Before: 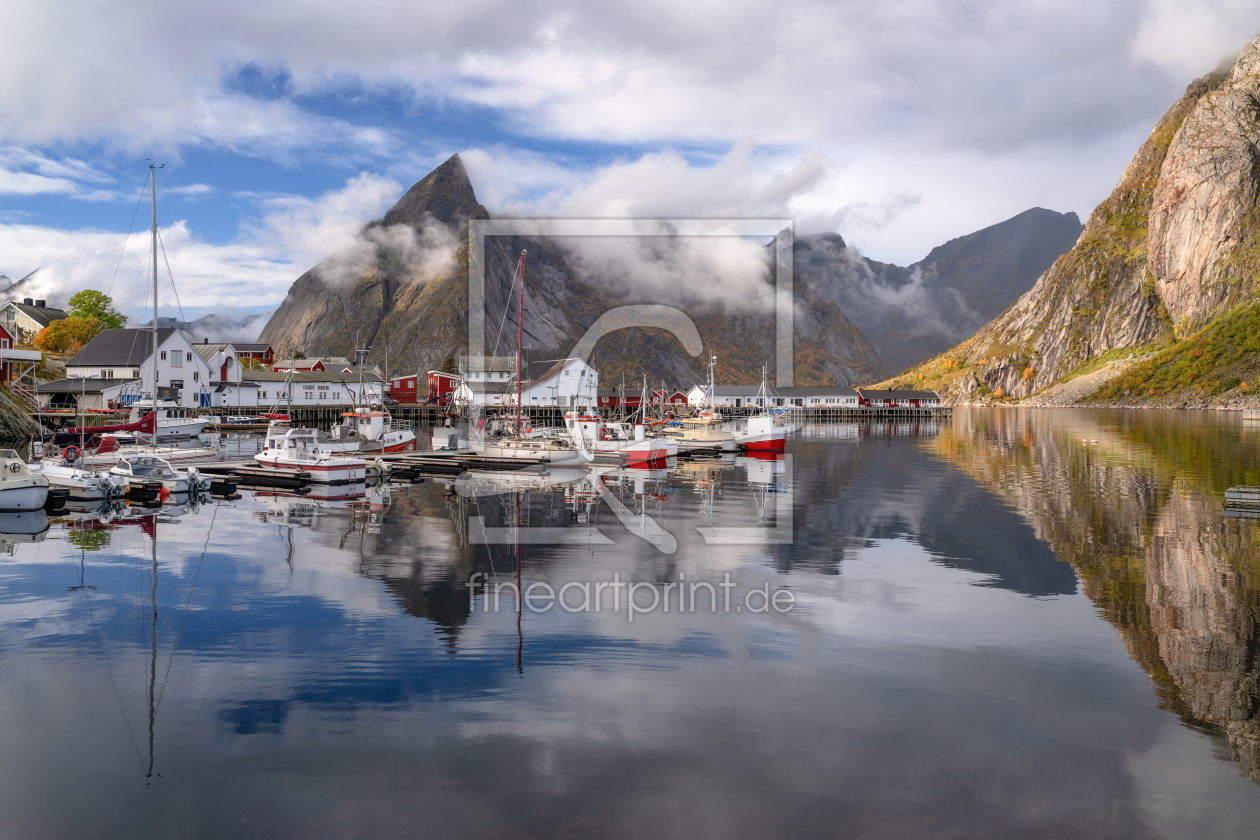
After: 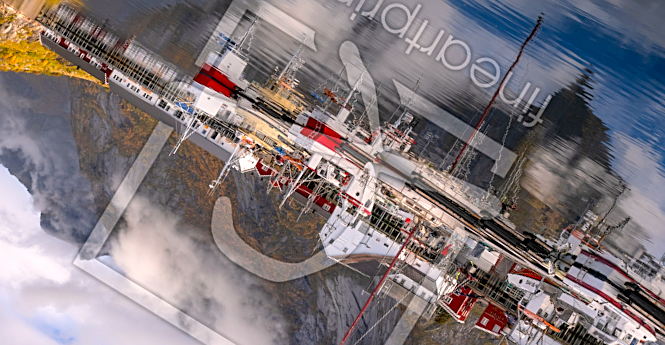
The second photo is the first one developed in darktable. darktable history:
sharpen: on, module defaults
local contrast: highlights 100%, shadows 99%, detail 120%, midtone range 0.2
color balance rgb: power › hue 312.53°, highlights gain › chroma 0.929%, highlights gain › hue 26.36°, perceptual saturation grading › global saturation 31.094%, global vibrance 20%
crop and rotate: angle 148.66°, left 9.103%, top 15.674%, right 4.552%, bottom 17.08%
